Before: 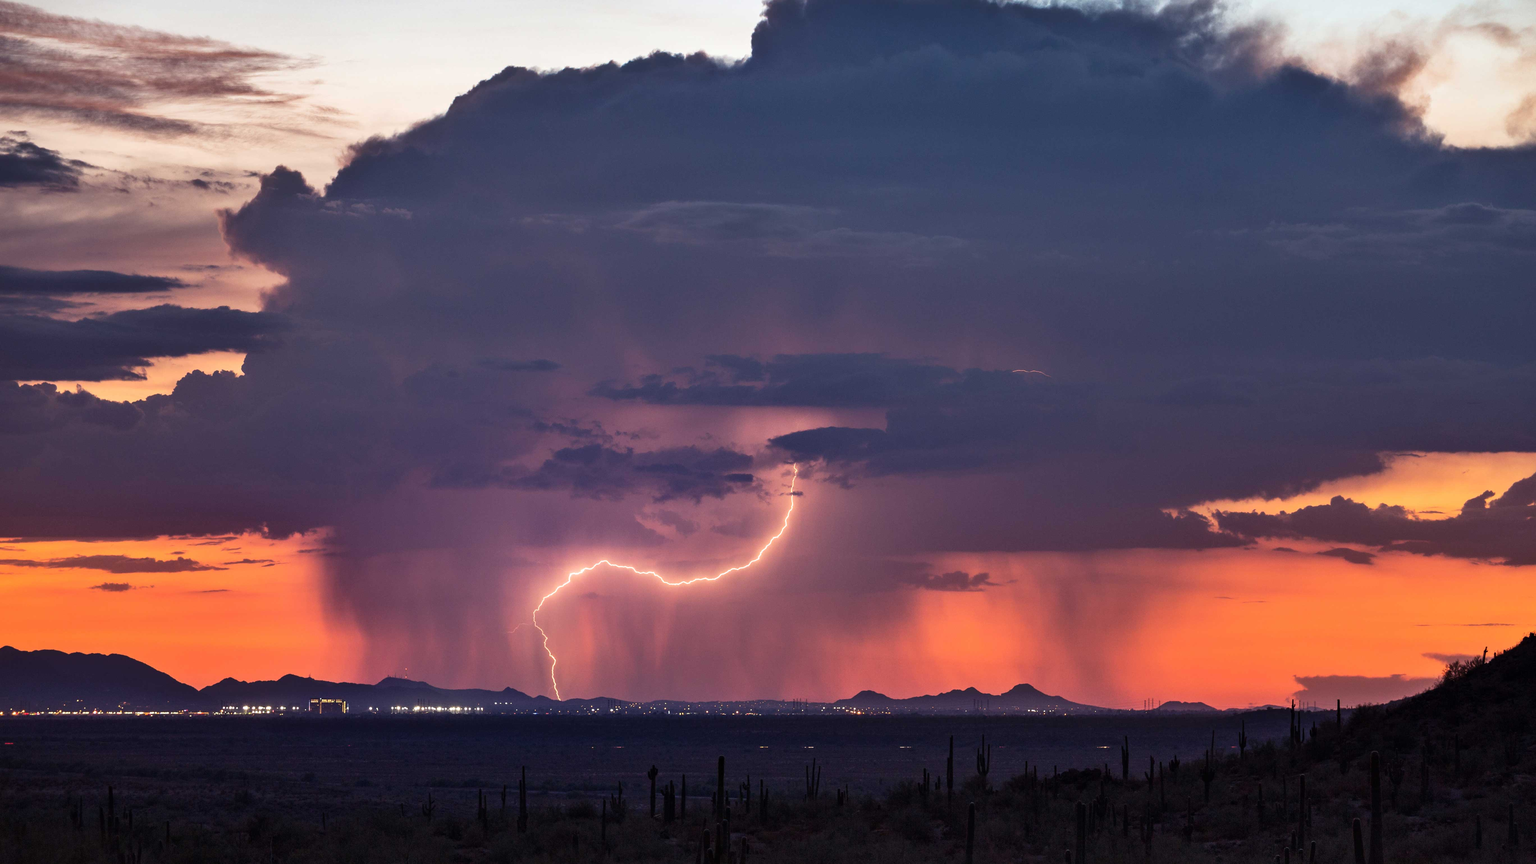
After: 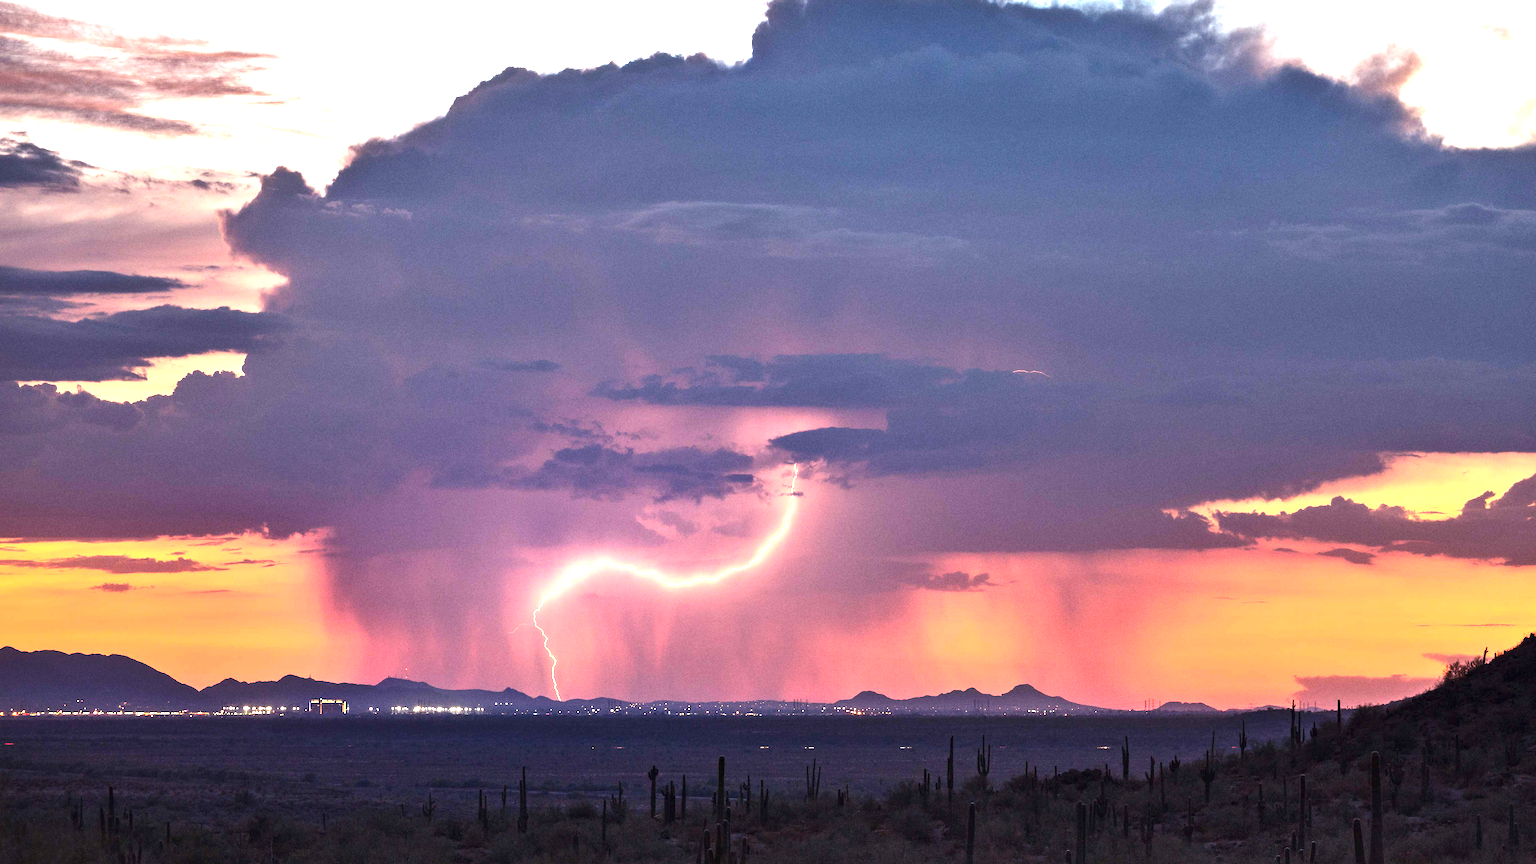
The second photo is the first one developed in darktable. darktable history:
grain: on, module defaults
exposure: black level correction 0, exposure 1.45 EV, compensate exposure bias true, compensate highlight preservation false
